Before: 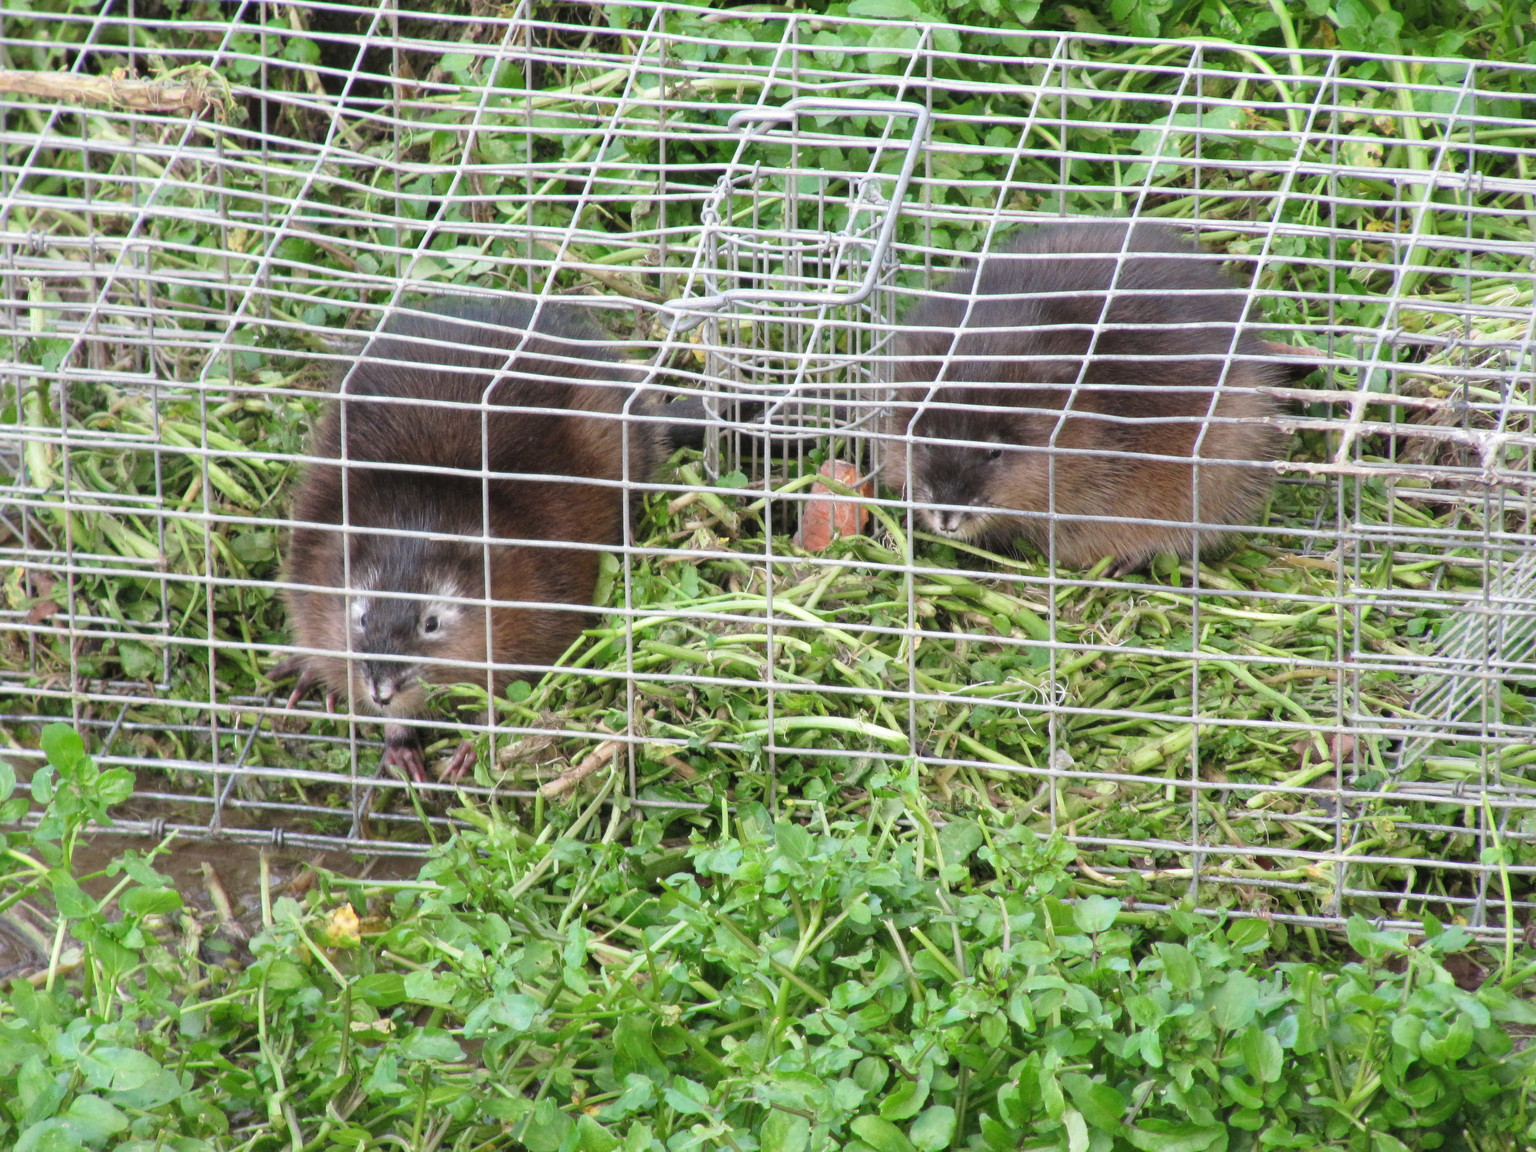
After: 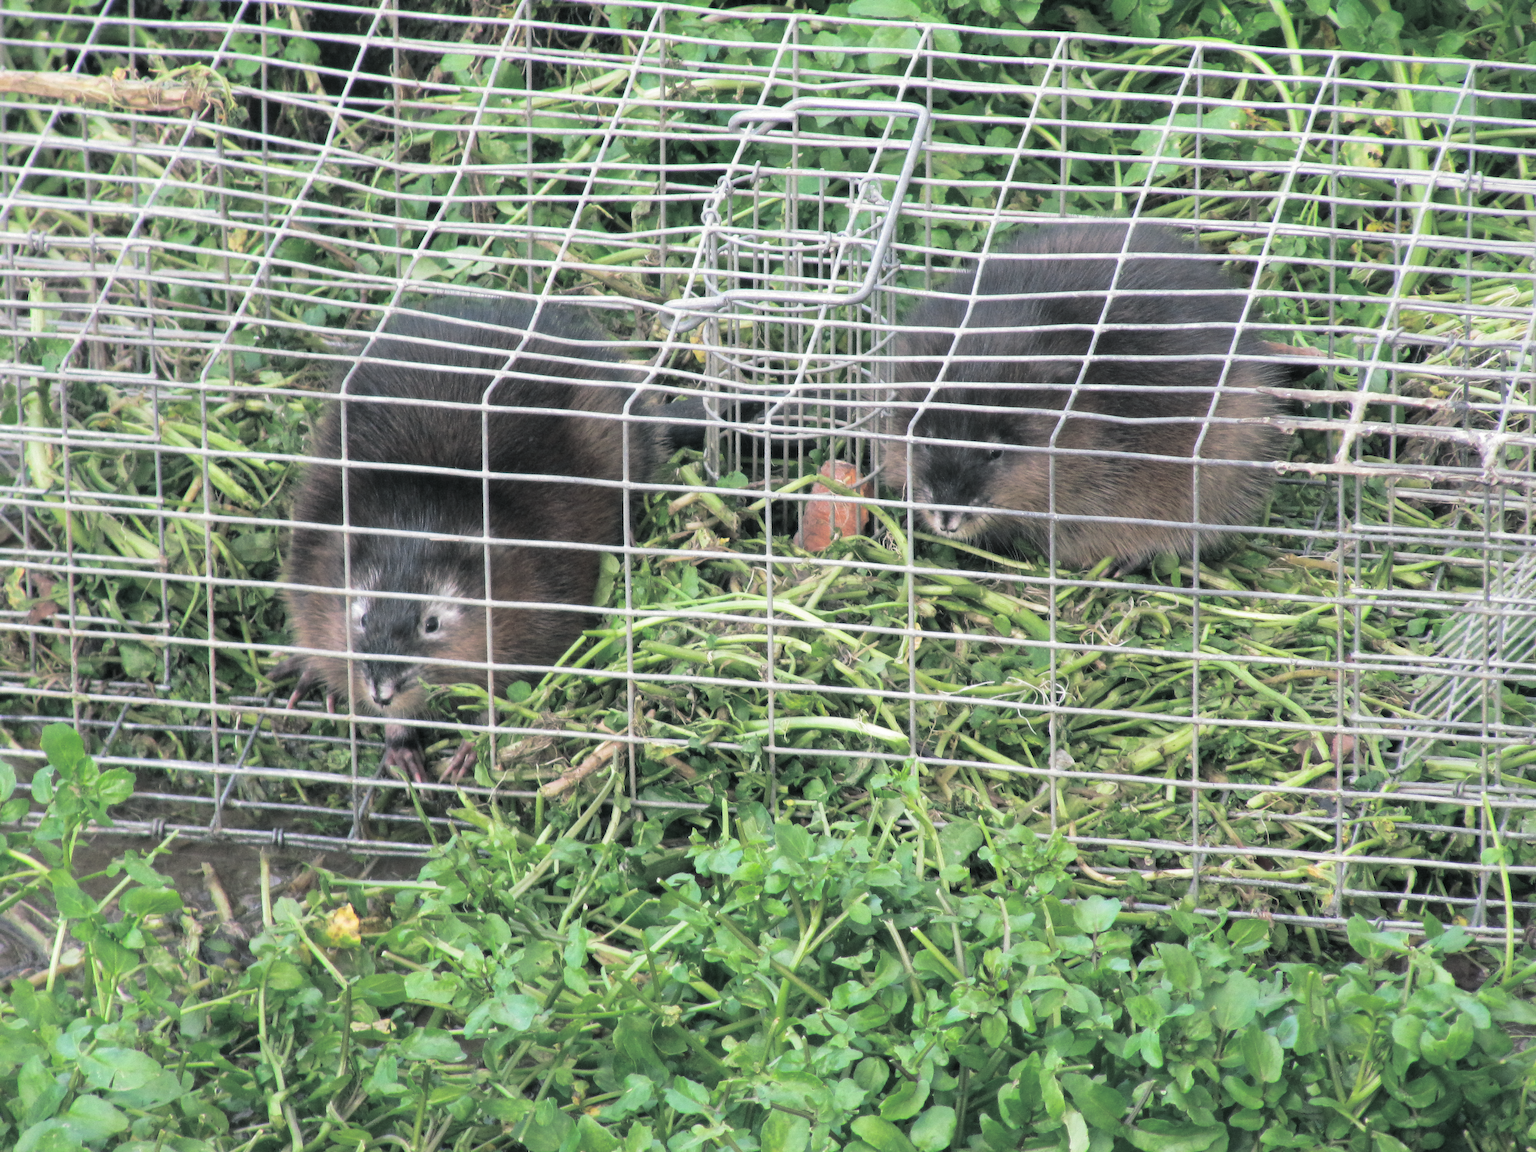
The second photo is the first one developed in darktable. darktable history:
rotate and perspective: crop left 0, crop top 0
split-toning: shadows › hue 201.6°, shadows › saturation 0.16, highlights › hue 50.4°, highlights › saturation 0.2, balance -49.9
